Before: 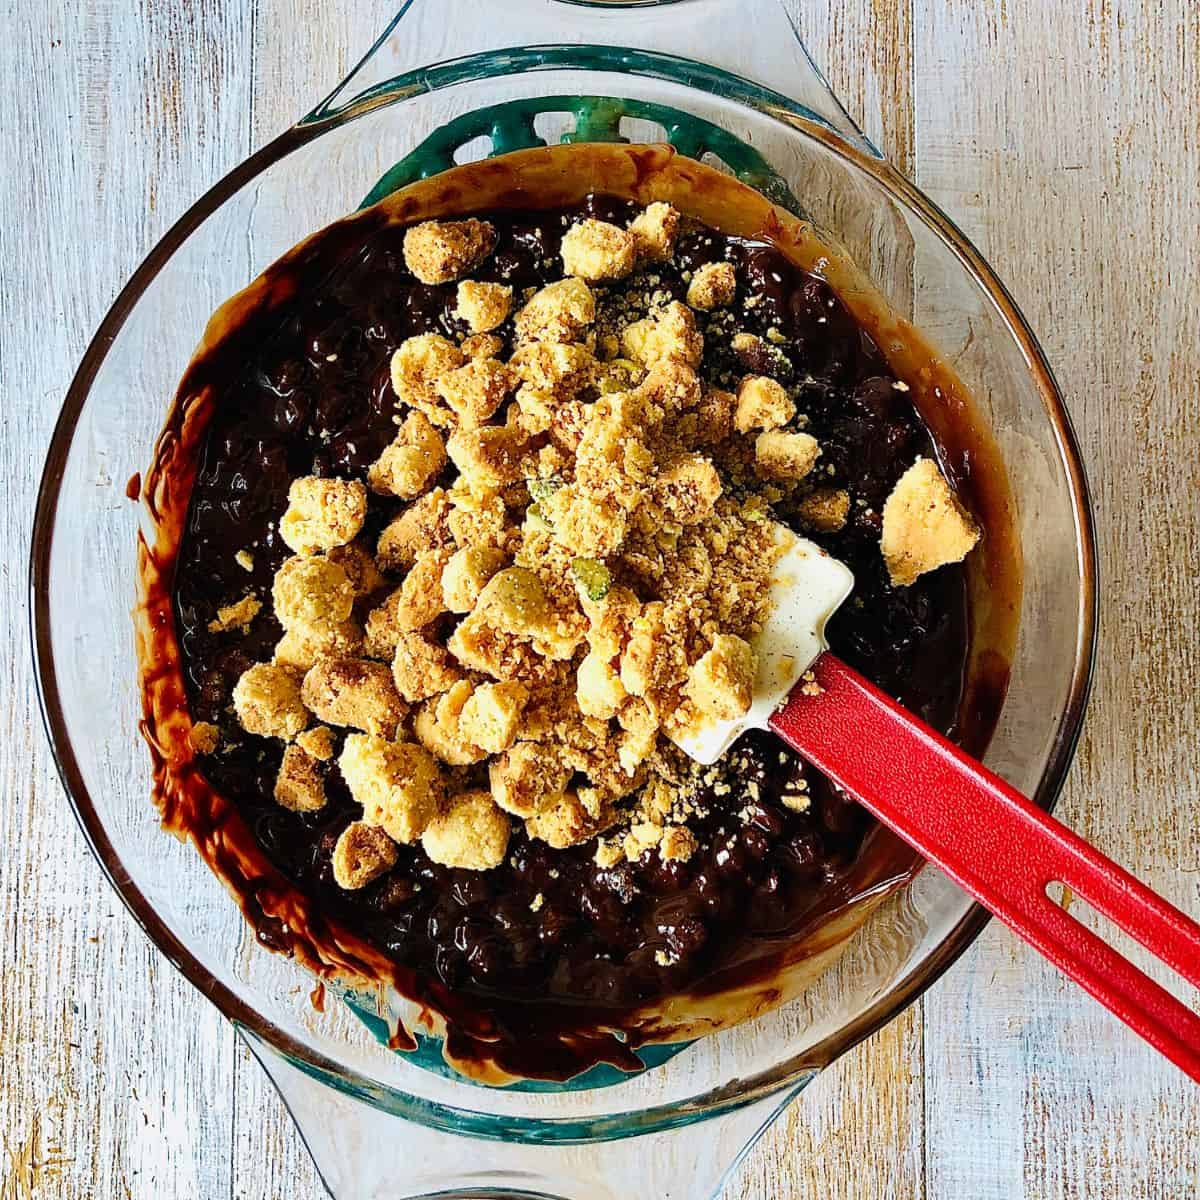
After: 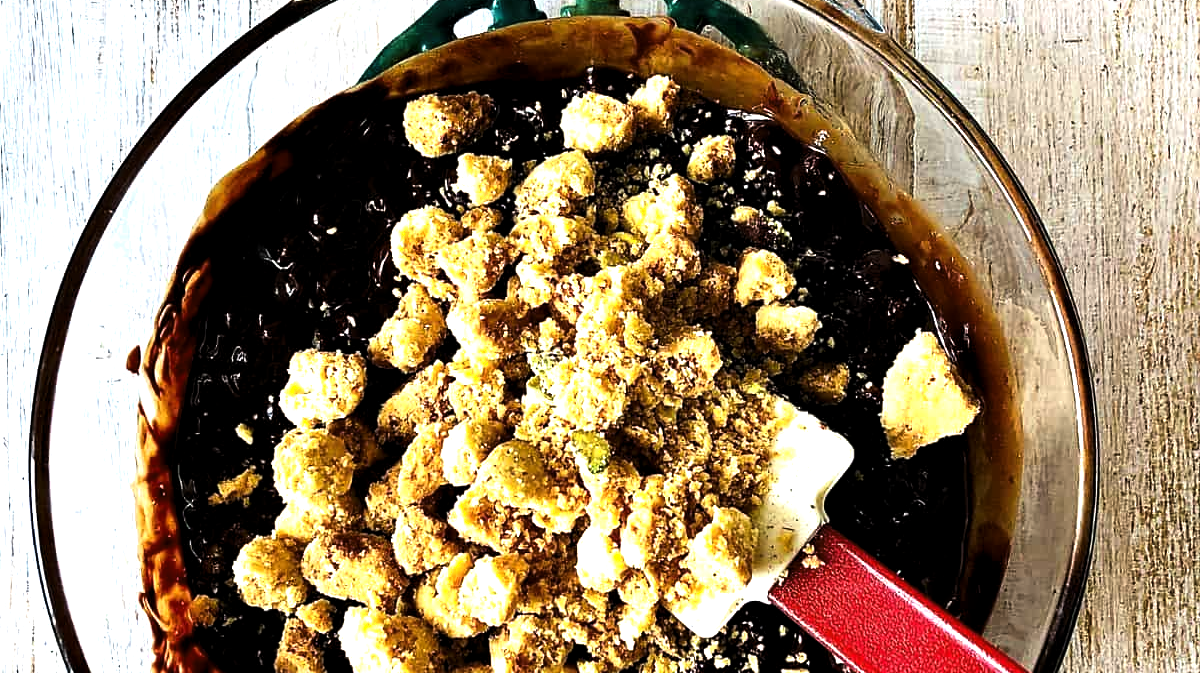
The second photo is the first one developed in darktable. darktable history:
levels: levels [0.044, 0.475, 0.791]
crop and rotate: top 10.605%, bottom 33.274%
shadows and highlights: shadows -30, highlights 30
